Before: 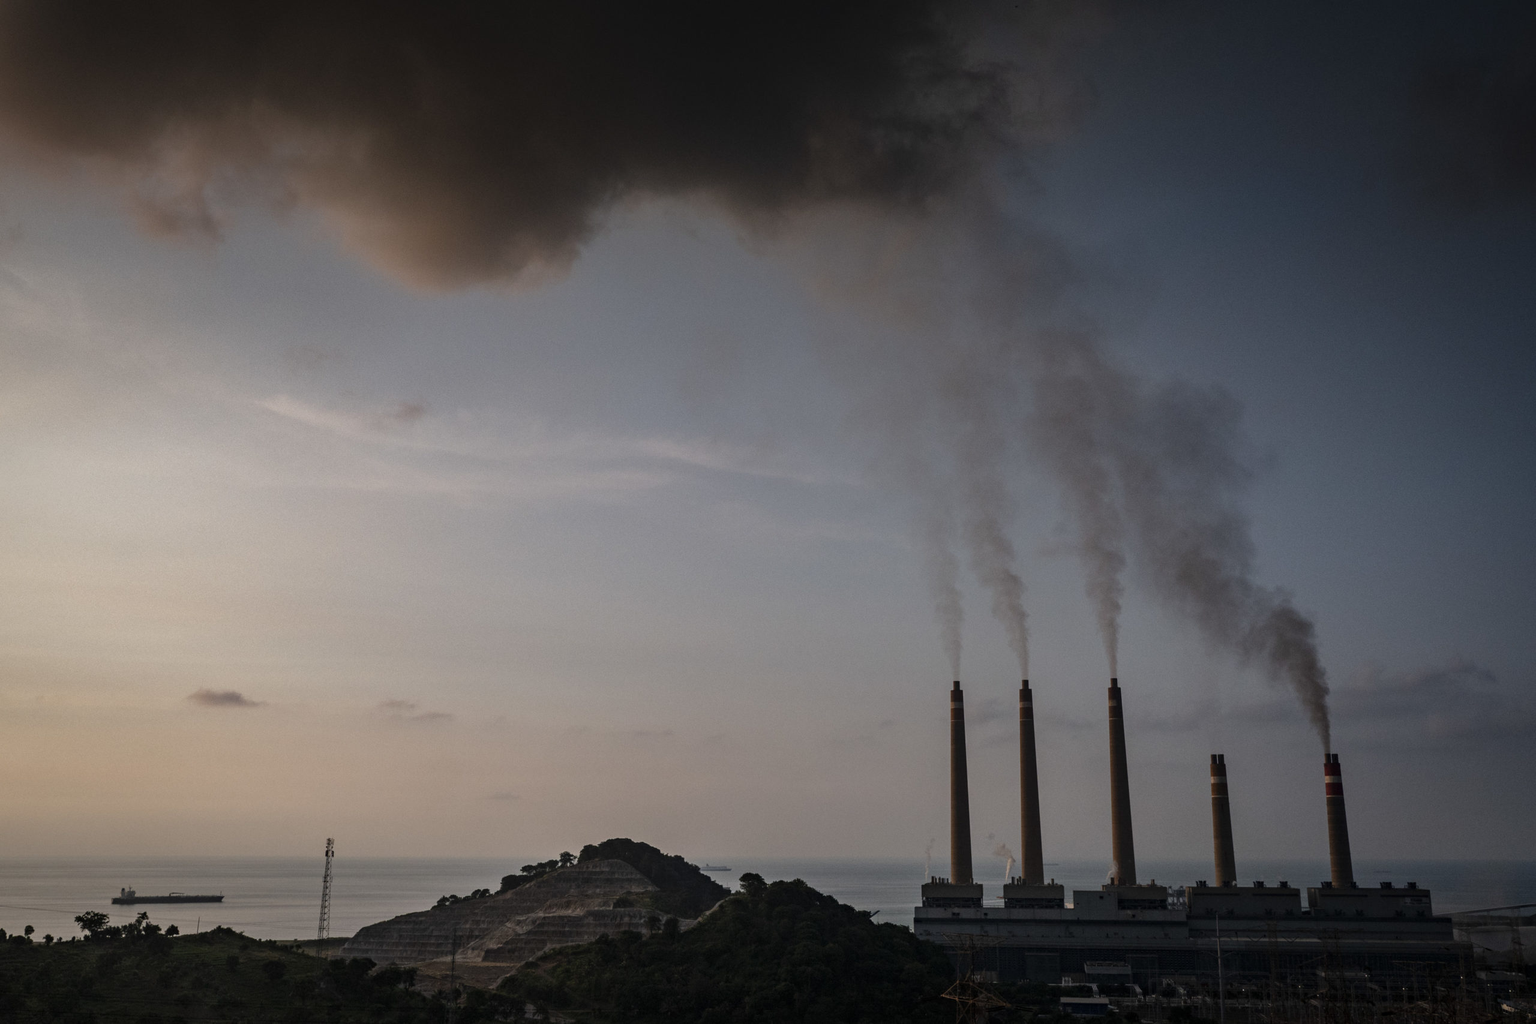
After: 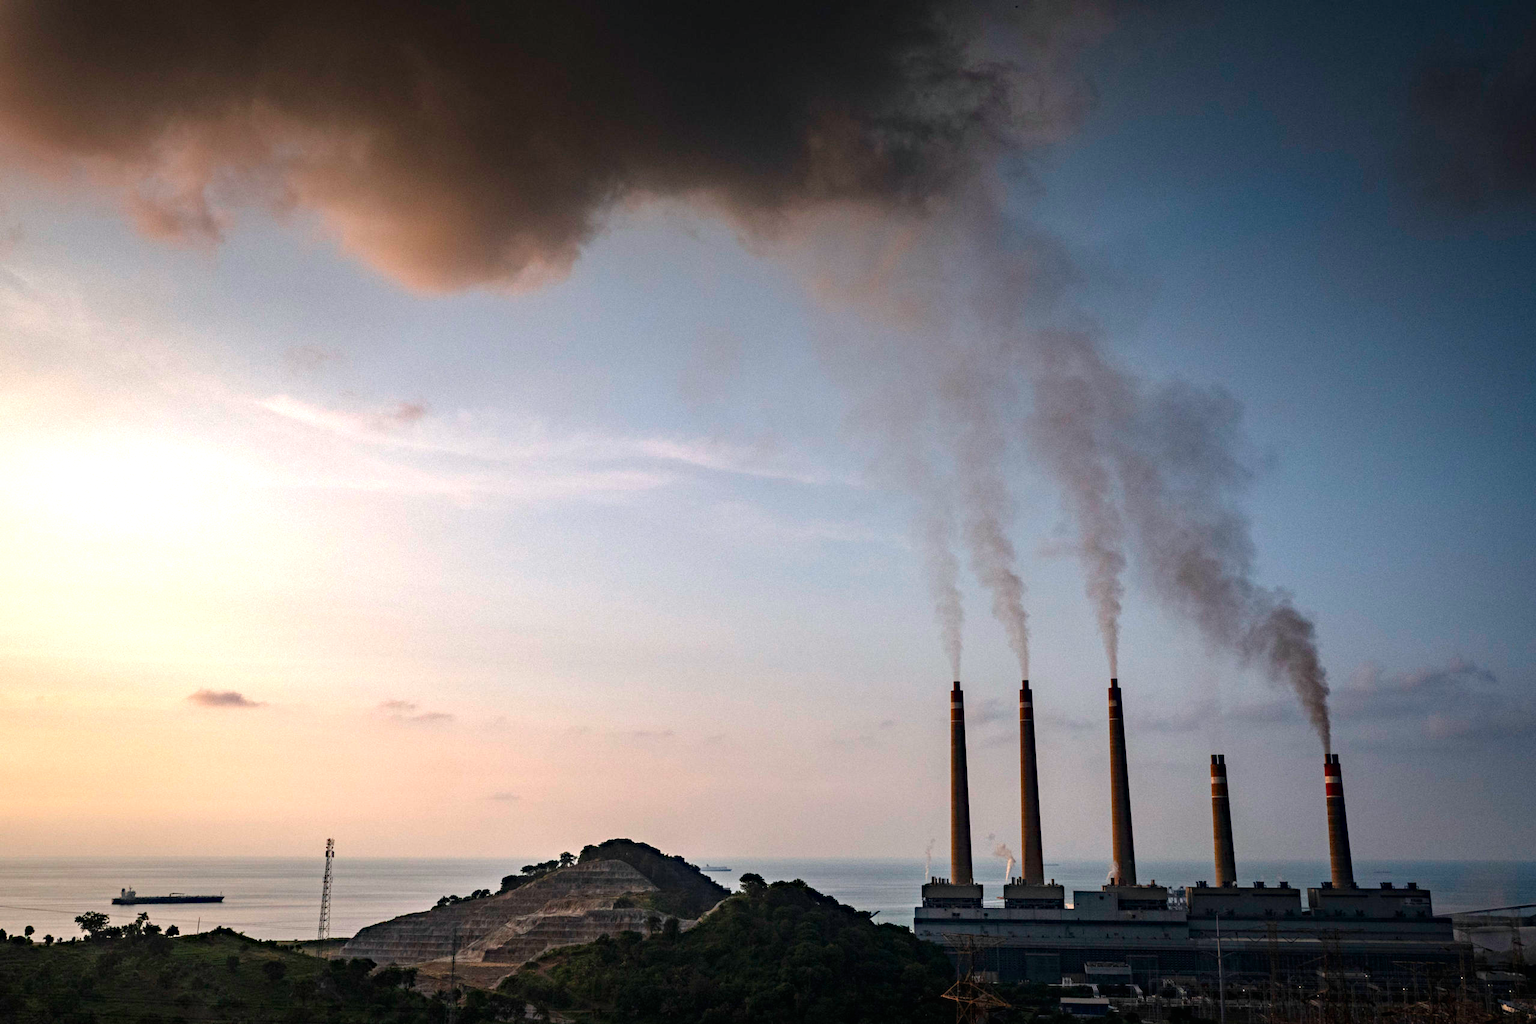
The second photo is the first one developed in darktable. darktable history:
exposure: black level correction 0, exposure 1.3 EV, compensate exposure bias true, compensate highlight preservation false
haze removal: compatibility mode true, adaptive false
contrast brightness saturation: saturation 0.18
